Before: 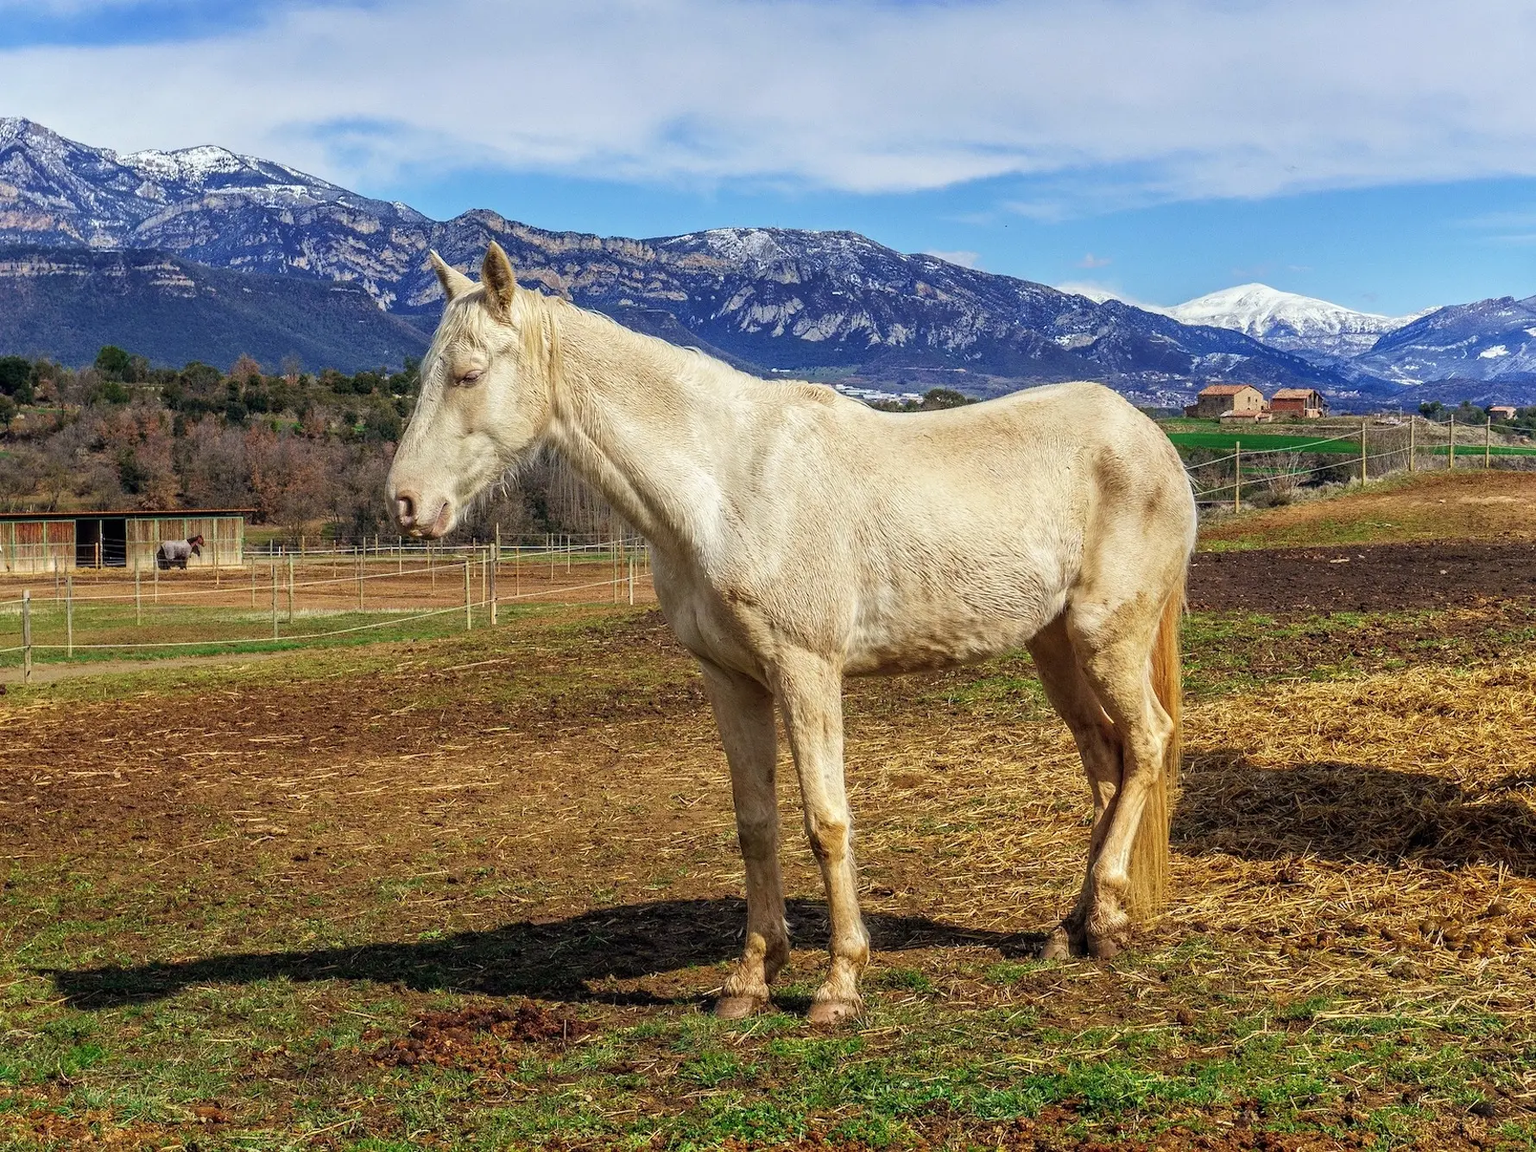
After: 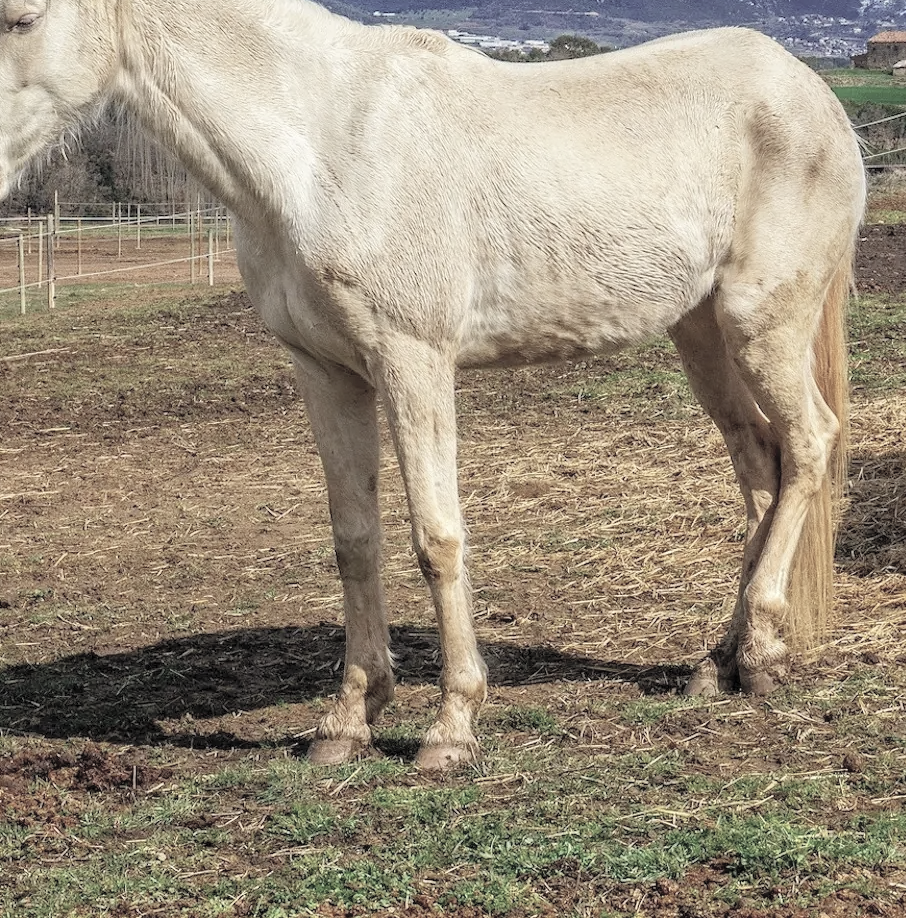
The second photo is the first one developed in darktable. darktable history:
contrast brightness saturation: brightness 0.18, saturation -0.5
crop and rotate: left 29.237%, top 31.152%, right 19.807%
